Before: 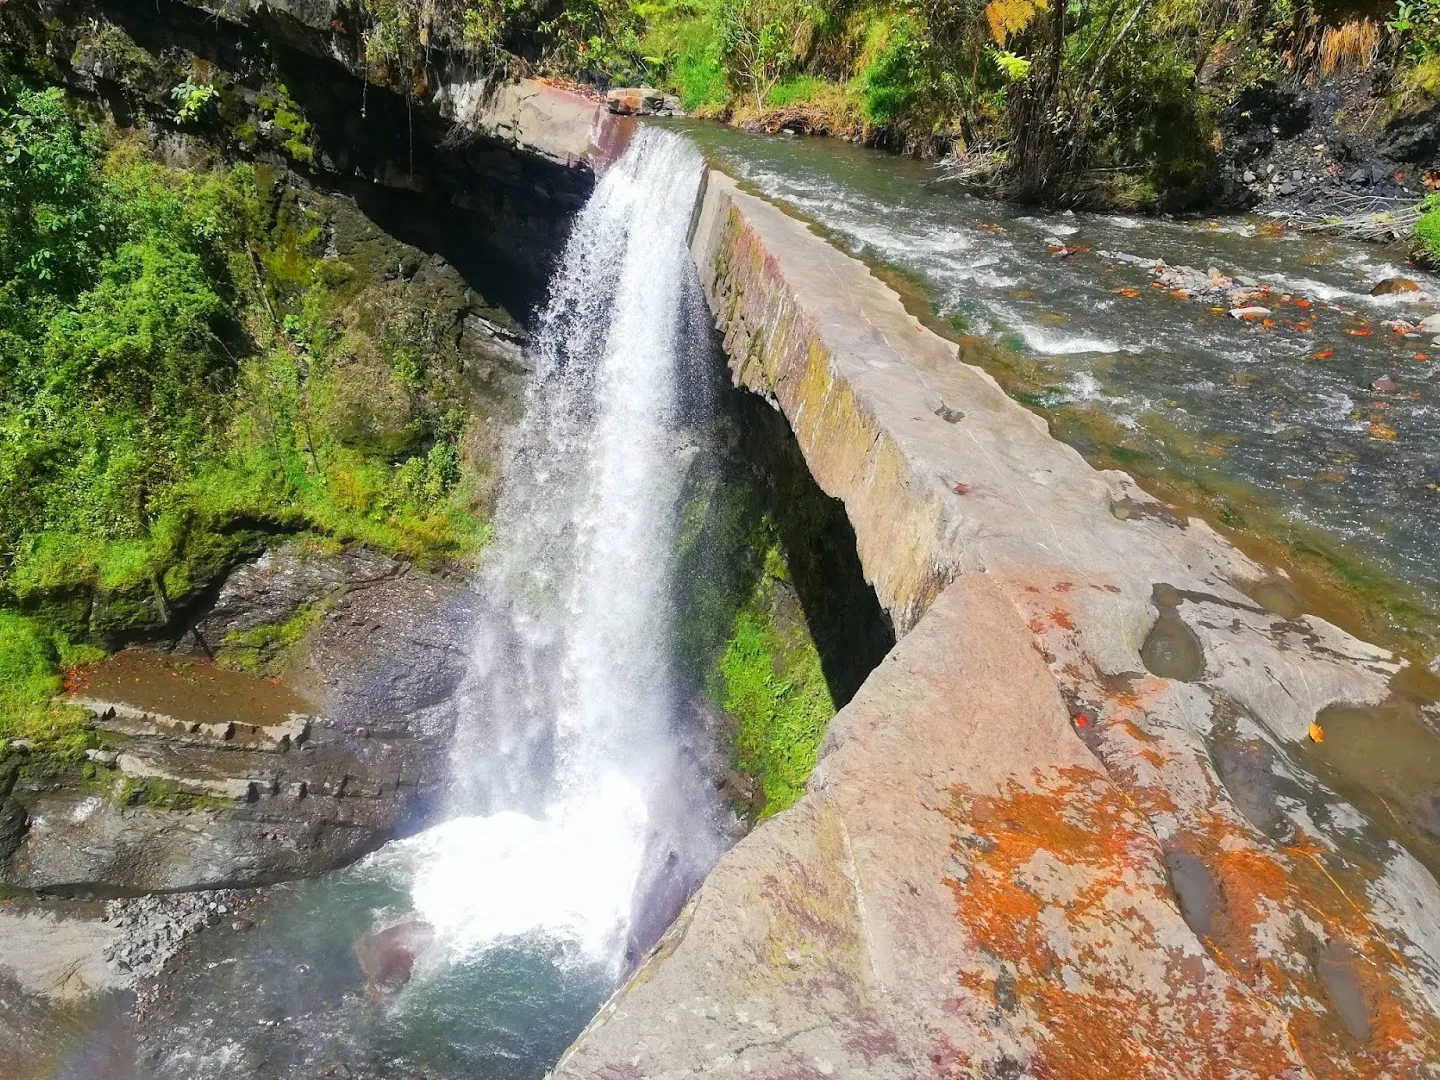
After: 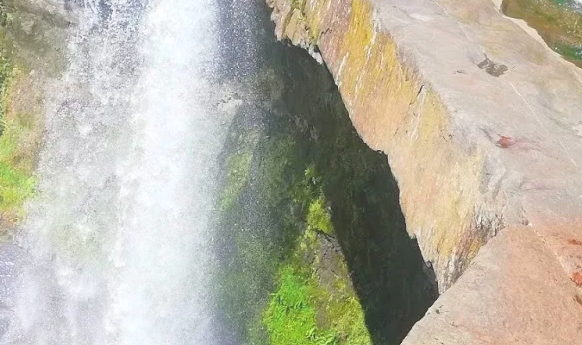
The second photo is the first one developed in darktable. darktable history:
bloom: on, module defaults
shadows and highlights: soften with gaussian
crop: left 31.751%, top 32.172%, right 27.8%, bottom 35.83%
